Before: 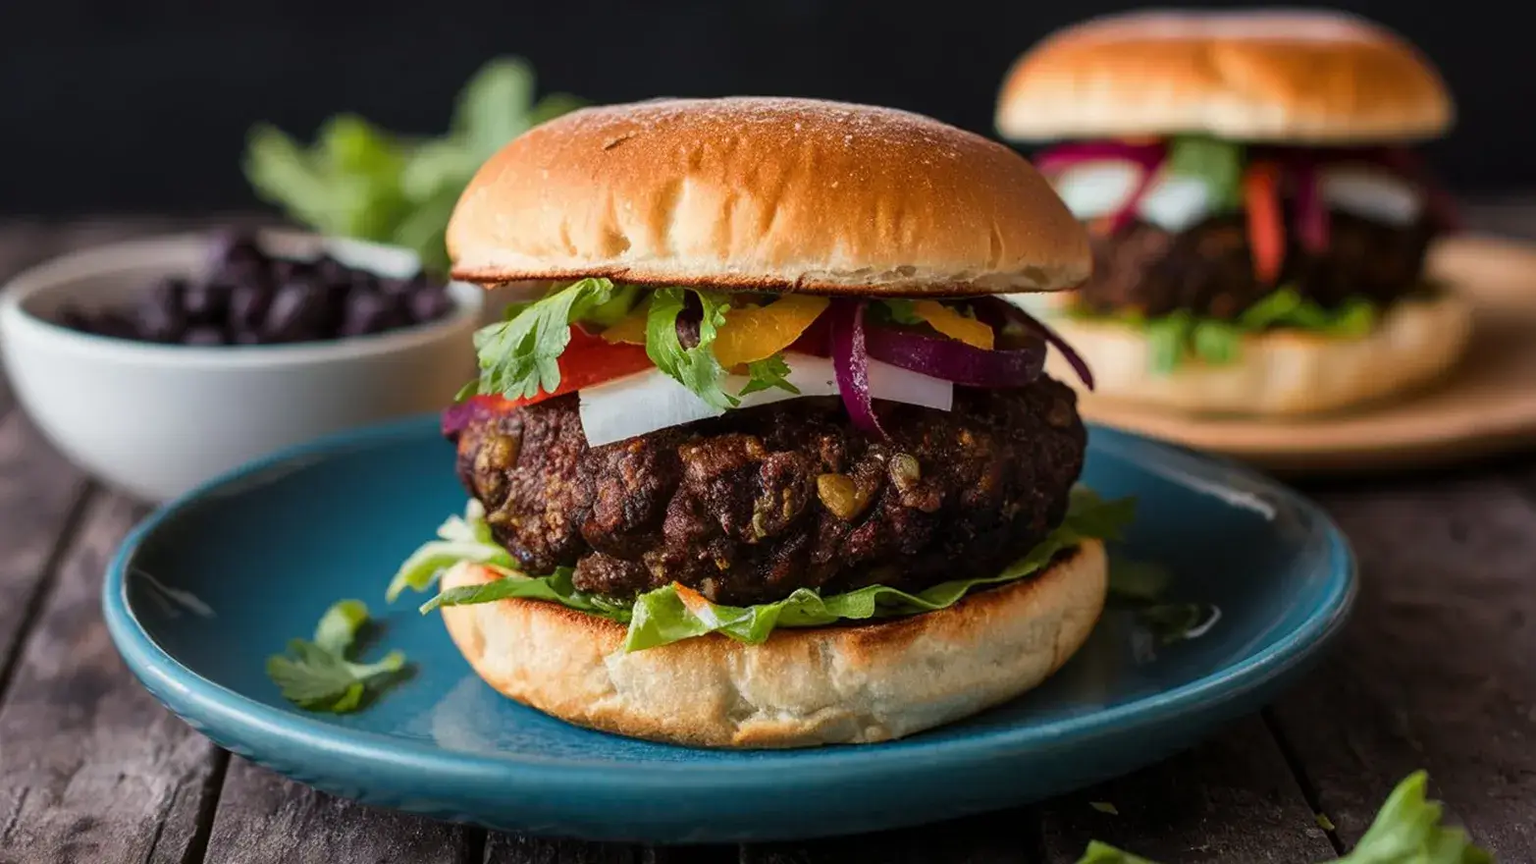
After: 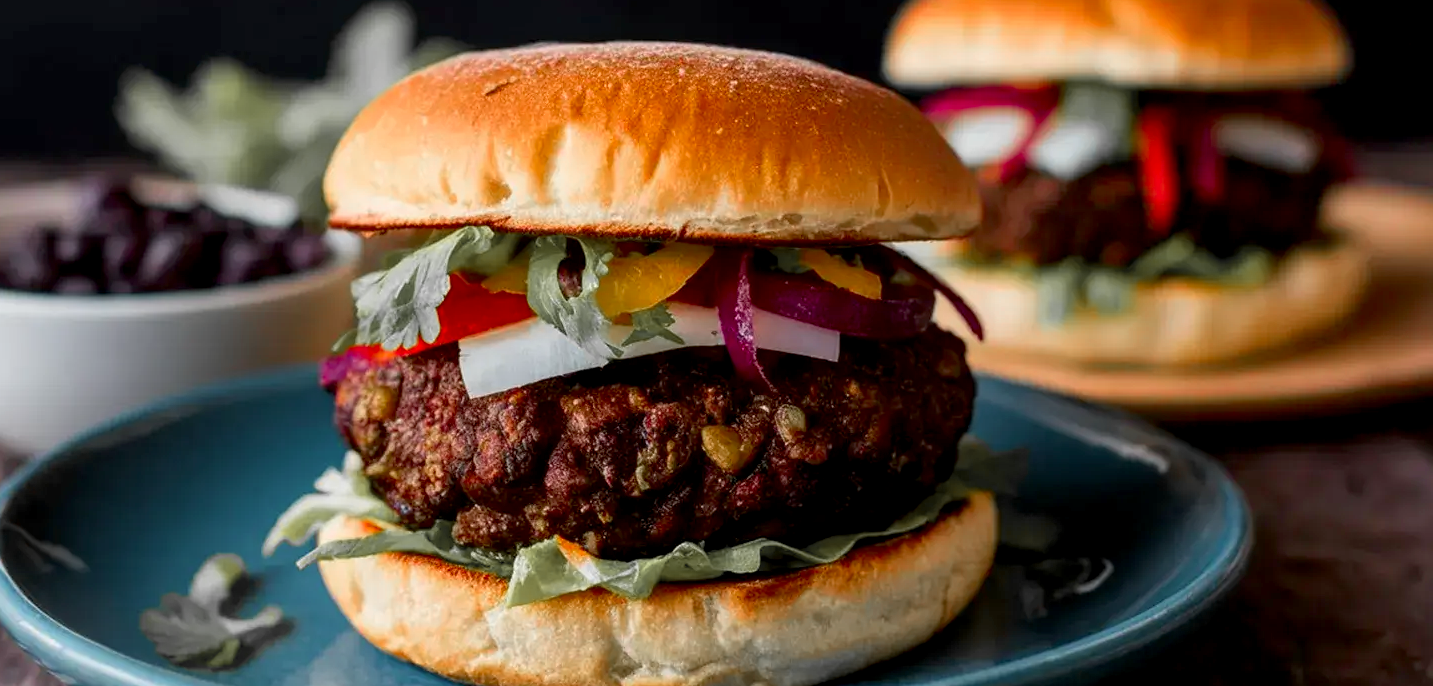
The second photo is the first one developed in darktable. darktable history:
crop: left 8.424%, top 6.587%, bottom 15.365%
color zones: curves: ch1 [(0, 0.679) (0.143, 0.647) (0.286, 0.261) (0.378, -0.011) (0.571, 0.396) (0.714, 0.399) (0.857, 0.406) (1, 0.679)]
exposure: black level correction 0.006, compensate exposure bias true, compensate highlight preservation false
